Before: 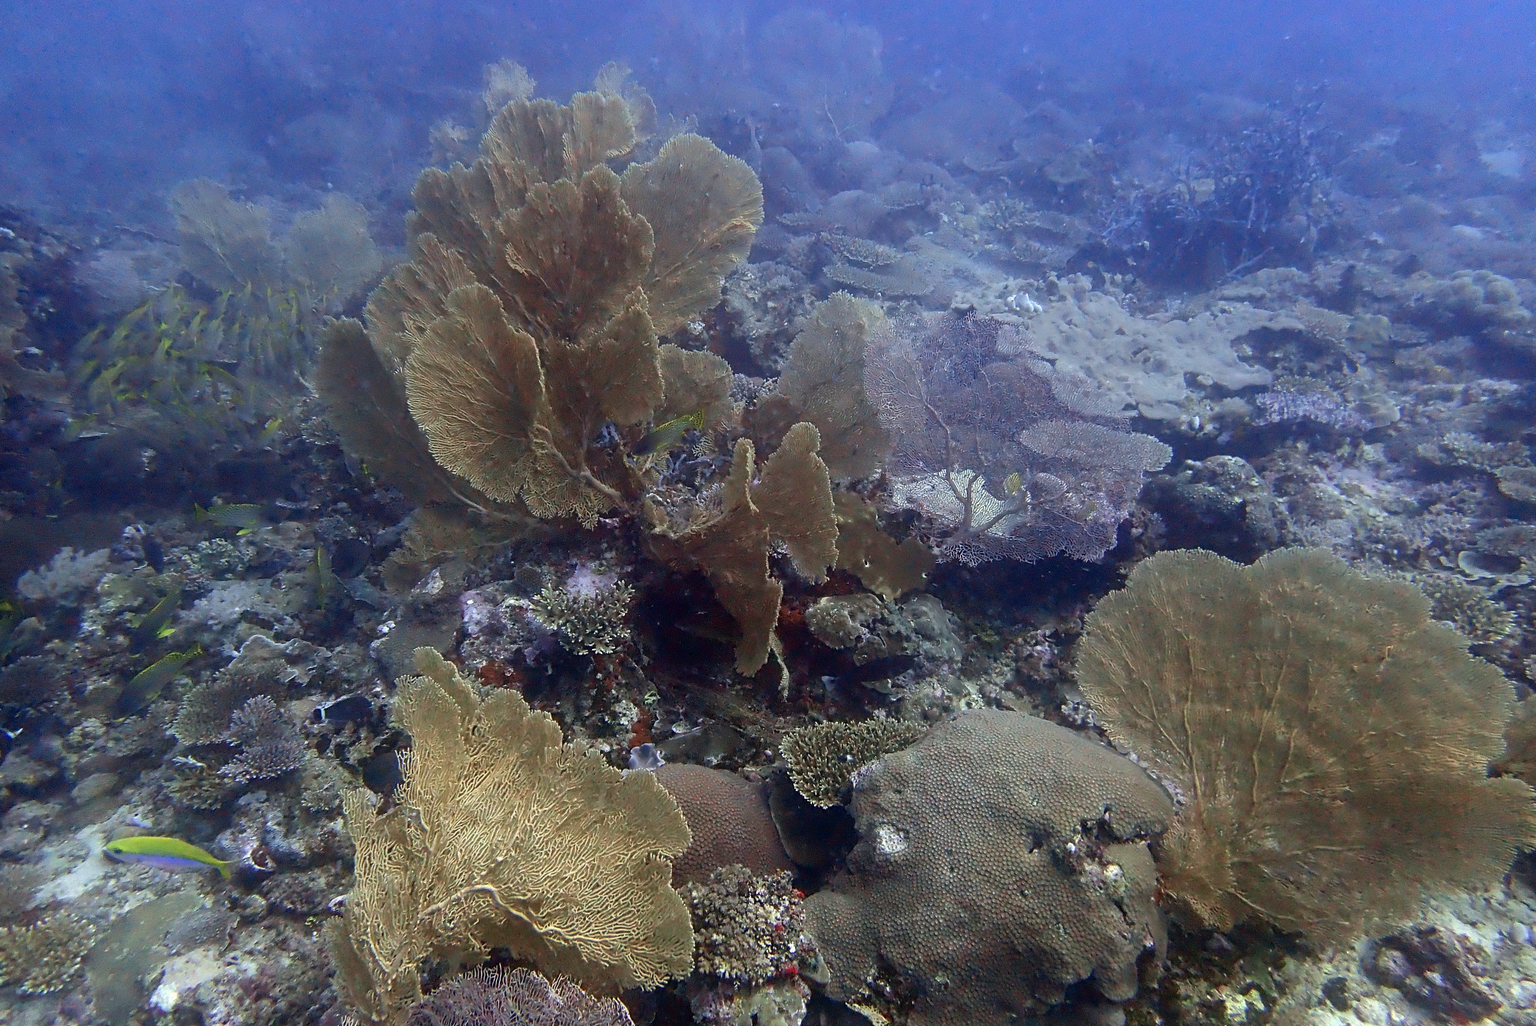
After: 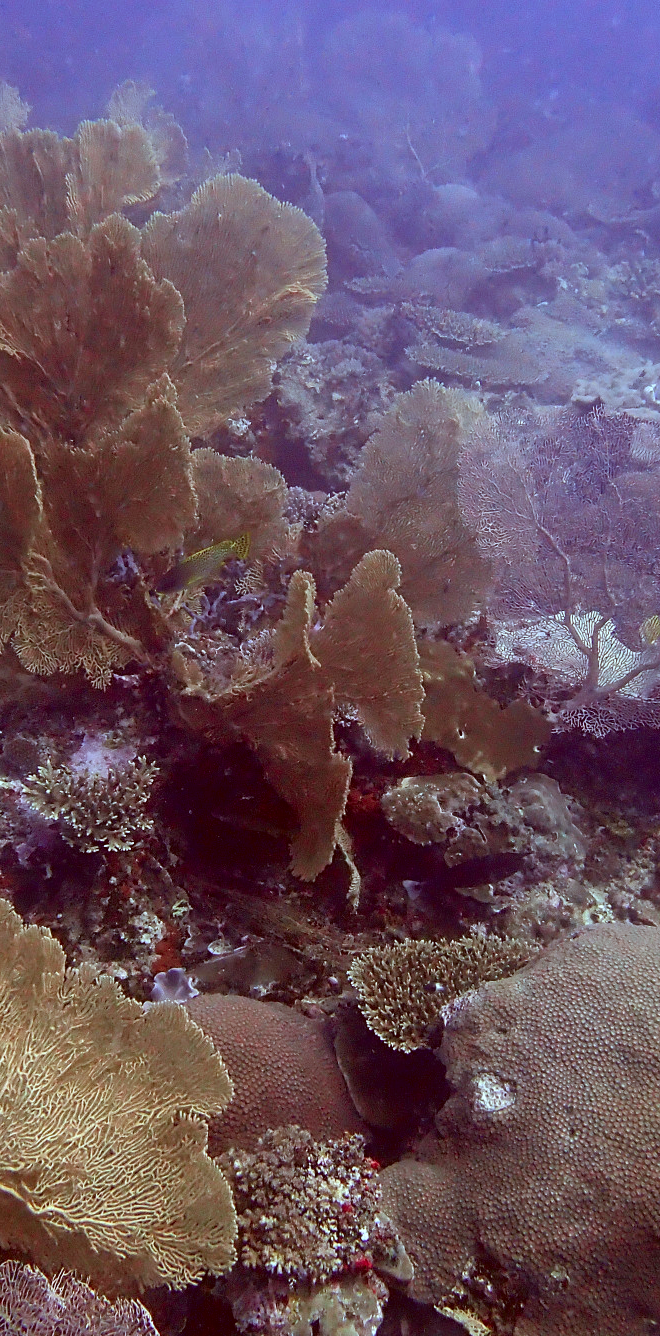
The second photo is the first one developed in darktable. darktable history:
crop: left 33.363%, right 33.6%
color calibration: illuminant as shot in camera, x 0.358, y 0.373, temperature 4628.91 K
color correction: highlights a* -7.06, highlights b* -0.205, shadows a* 20.1, shadows b* 11.71
